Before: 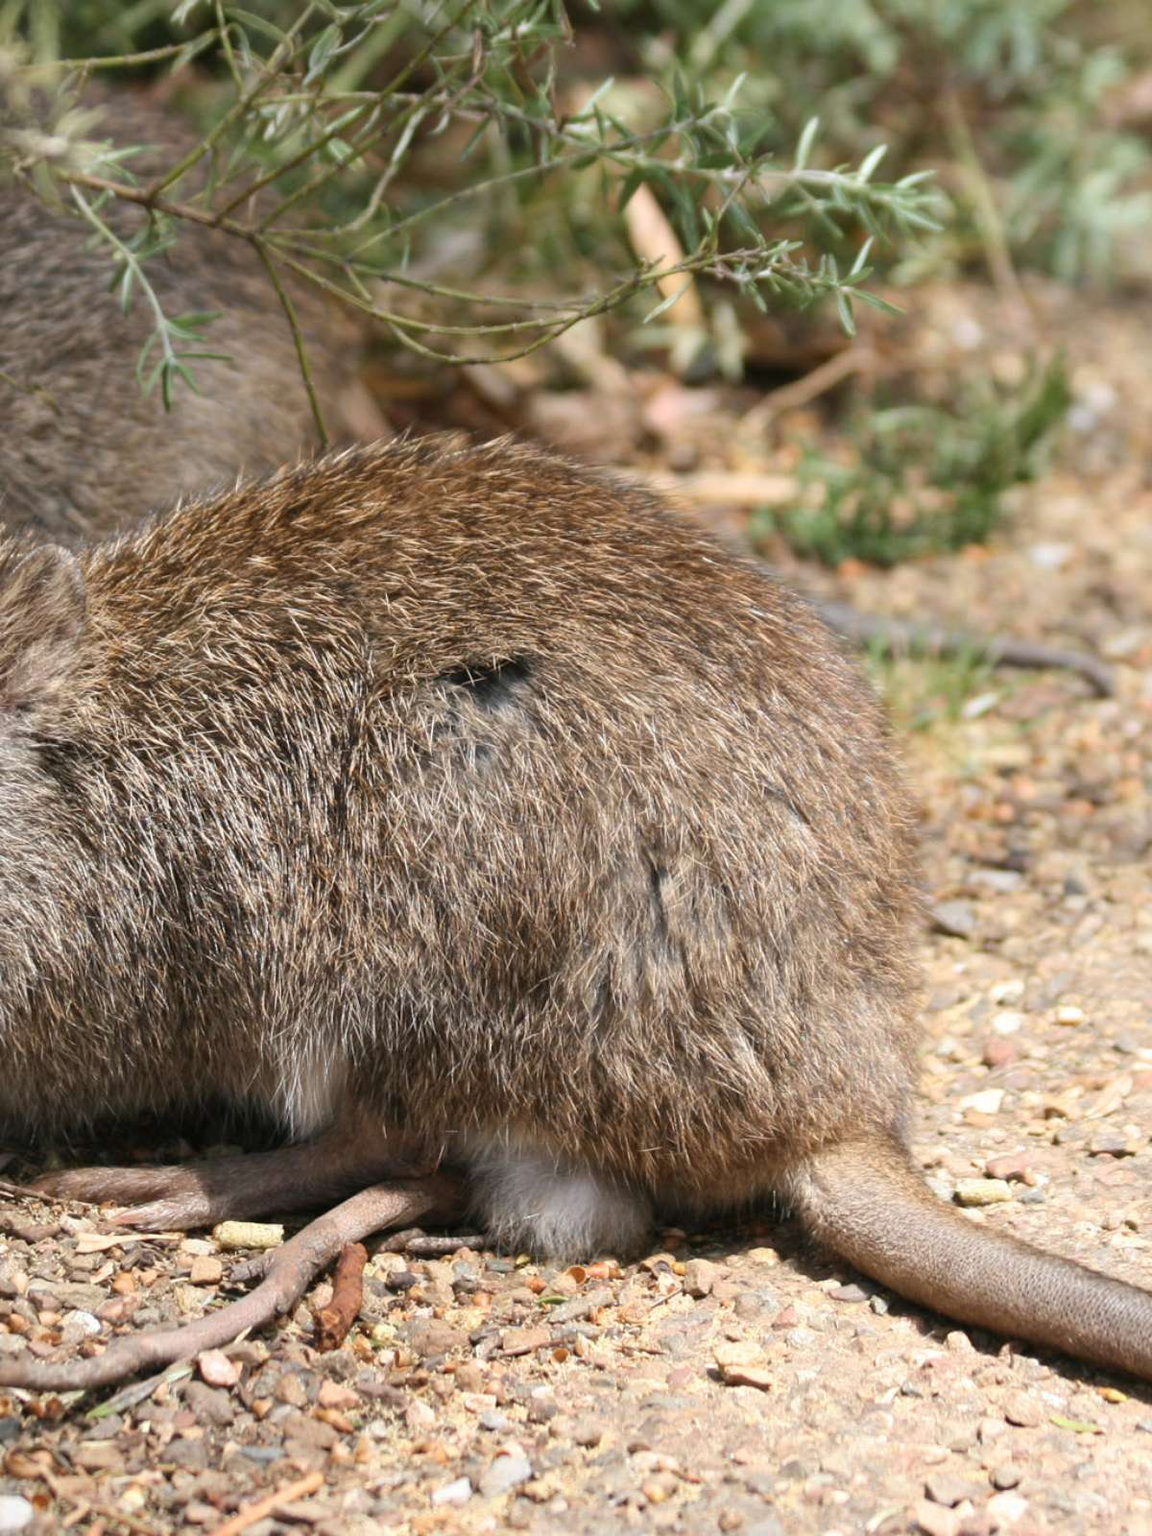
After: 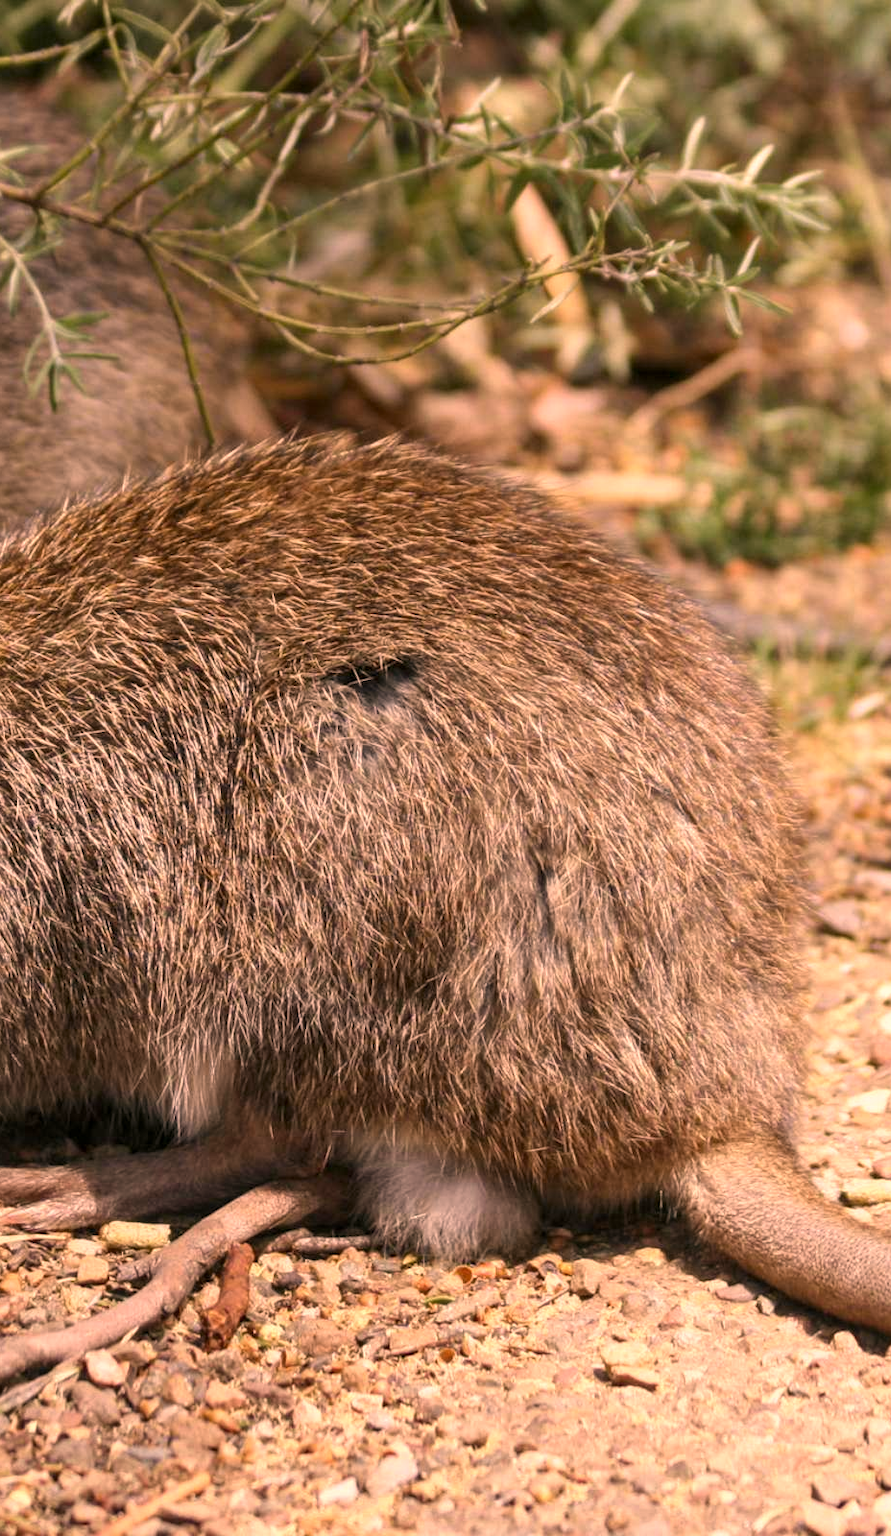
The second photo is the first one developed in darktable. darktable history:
color correction: highlights a* 21.16, highlights b* 19.61
local contrast: on, module defaults
crop: left 9.88%, right 12.664%
